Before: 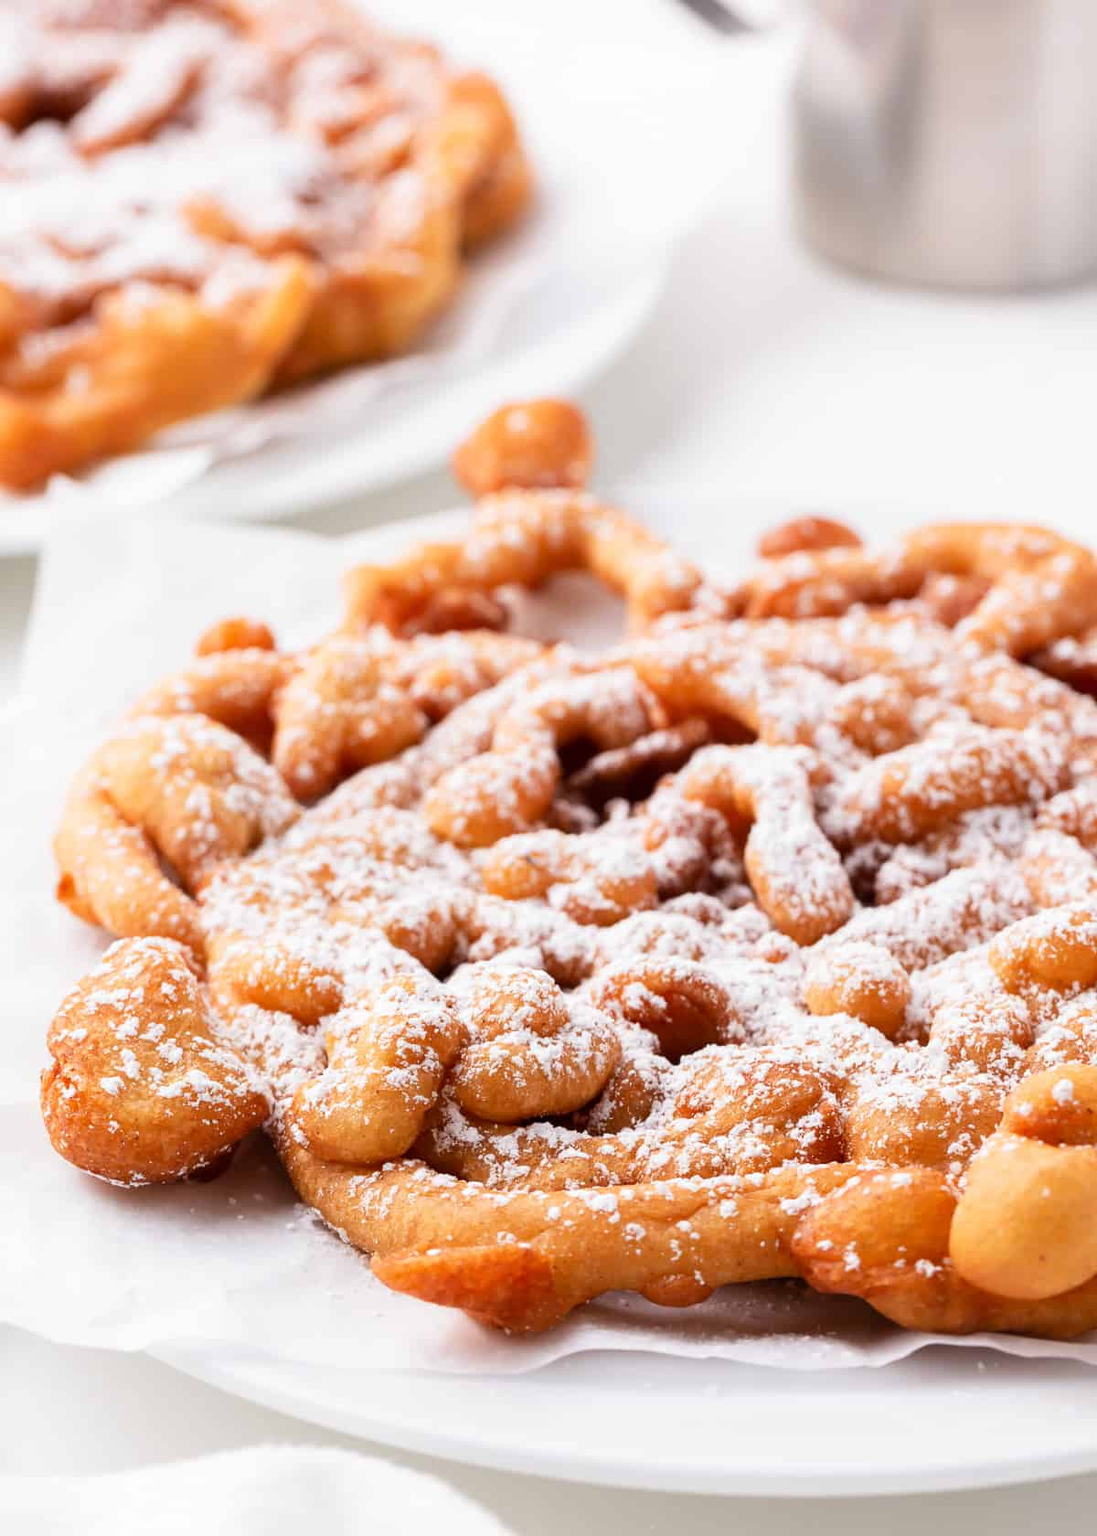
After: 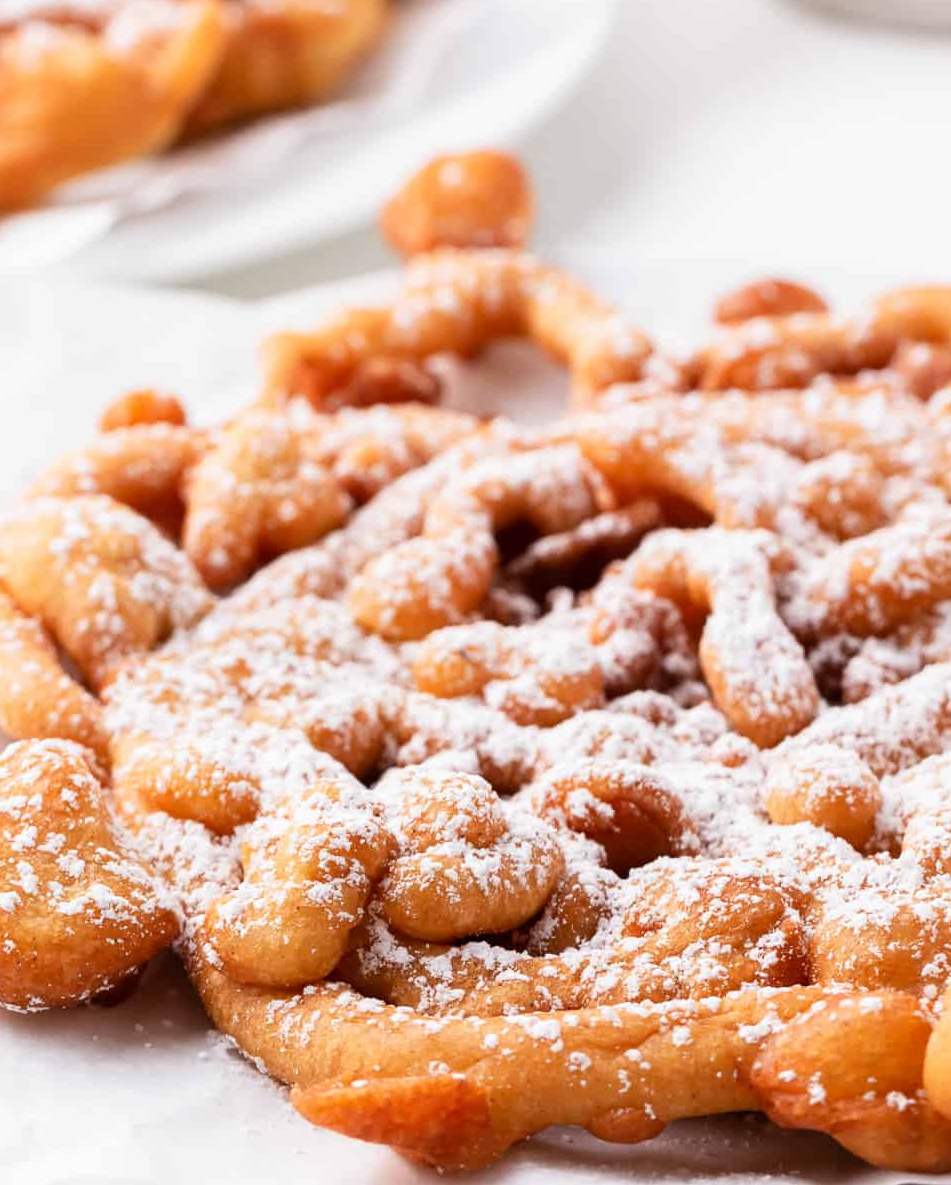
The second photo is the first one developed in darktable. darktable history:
exposure: compensate exposure bias true, compensate highlight preservation false
crop: left 9.641%, top 17.054%, right 11.059%, bottom 12.382%
